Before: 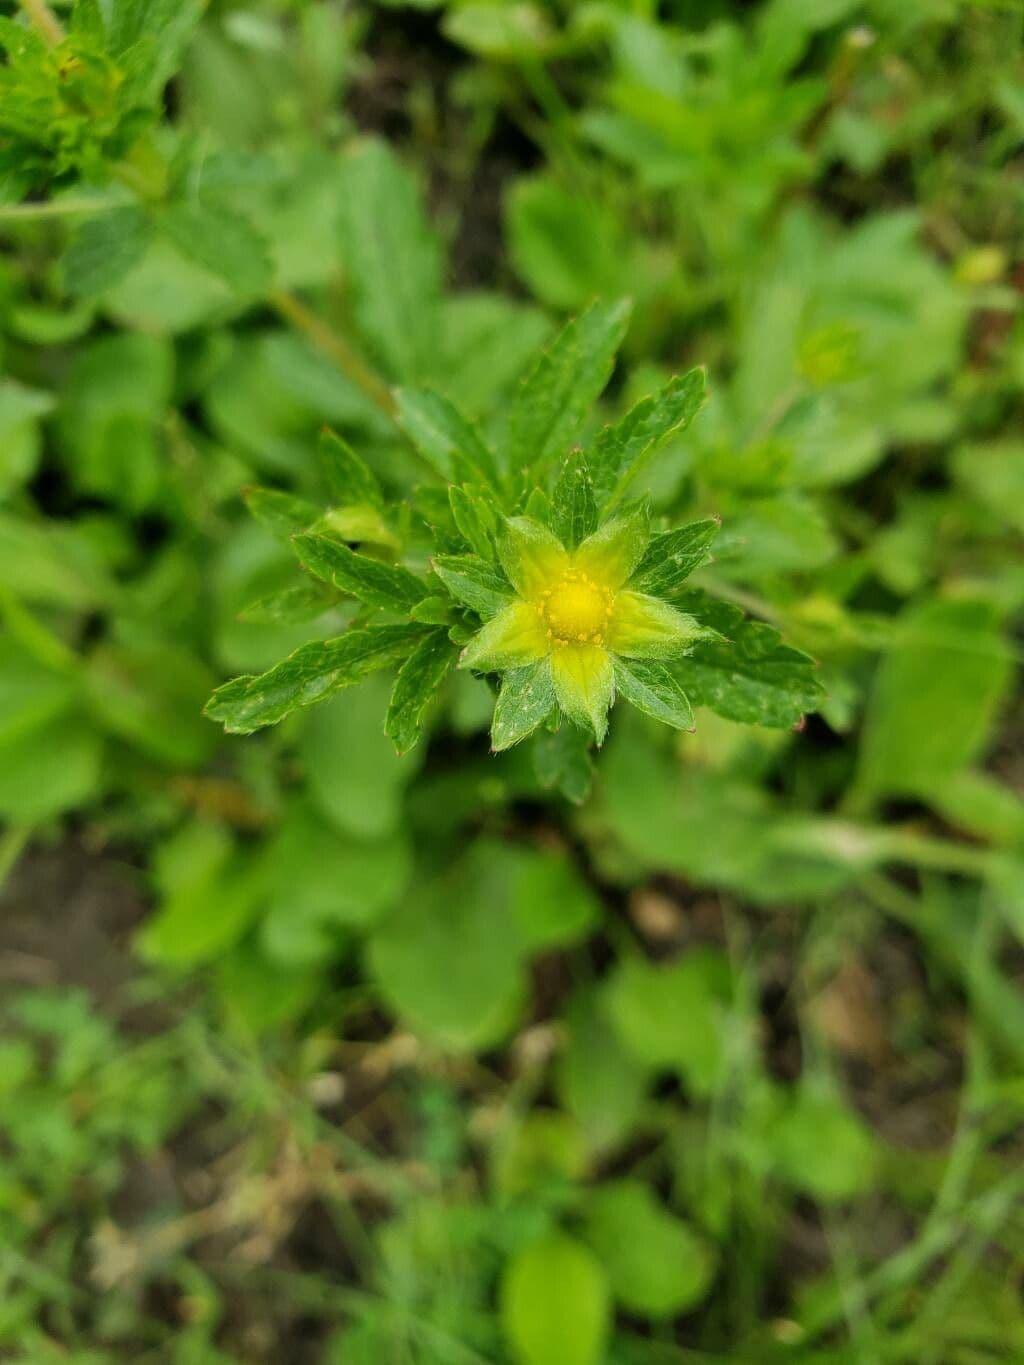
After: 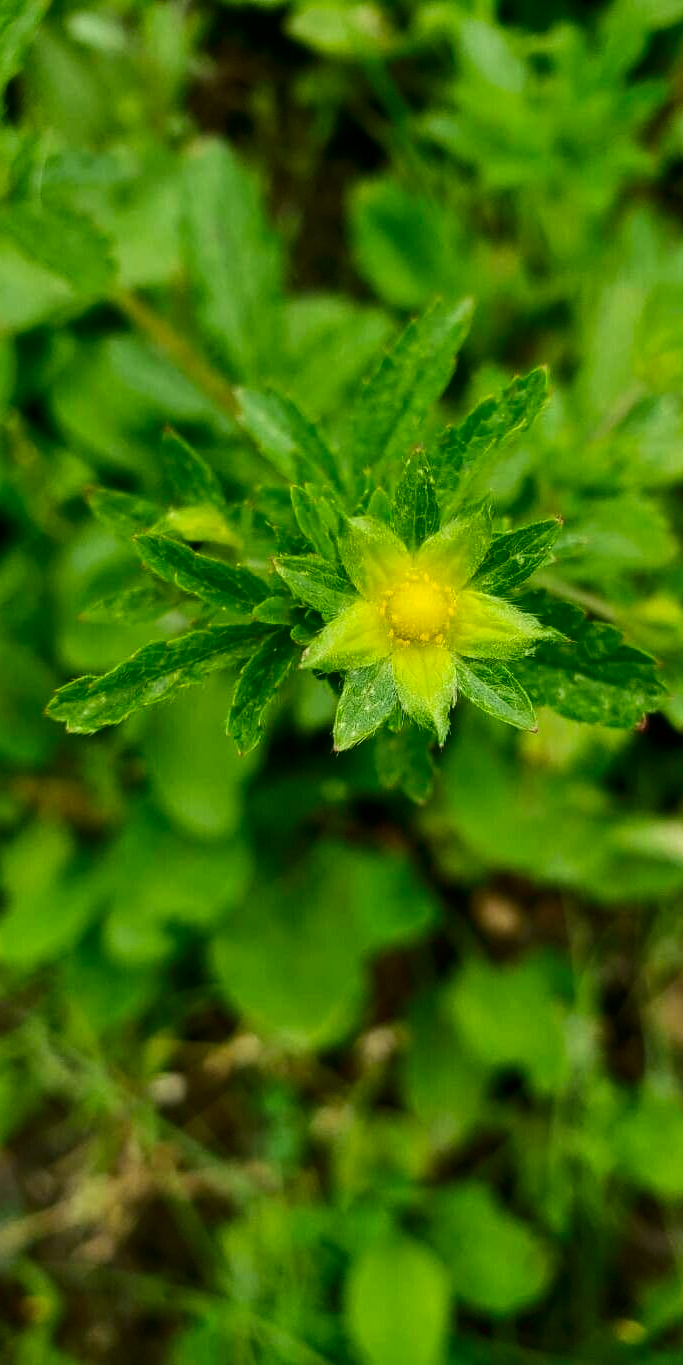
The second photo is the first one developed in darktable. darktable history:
crop and rotate: left 15.446%, right 17.836%
contrast brightness saturation: contrast 0.19, brightness -0.11, saturation 0.21
